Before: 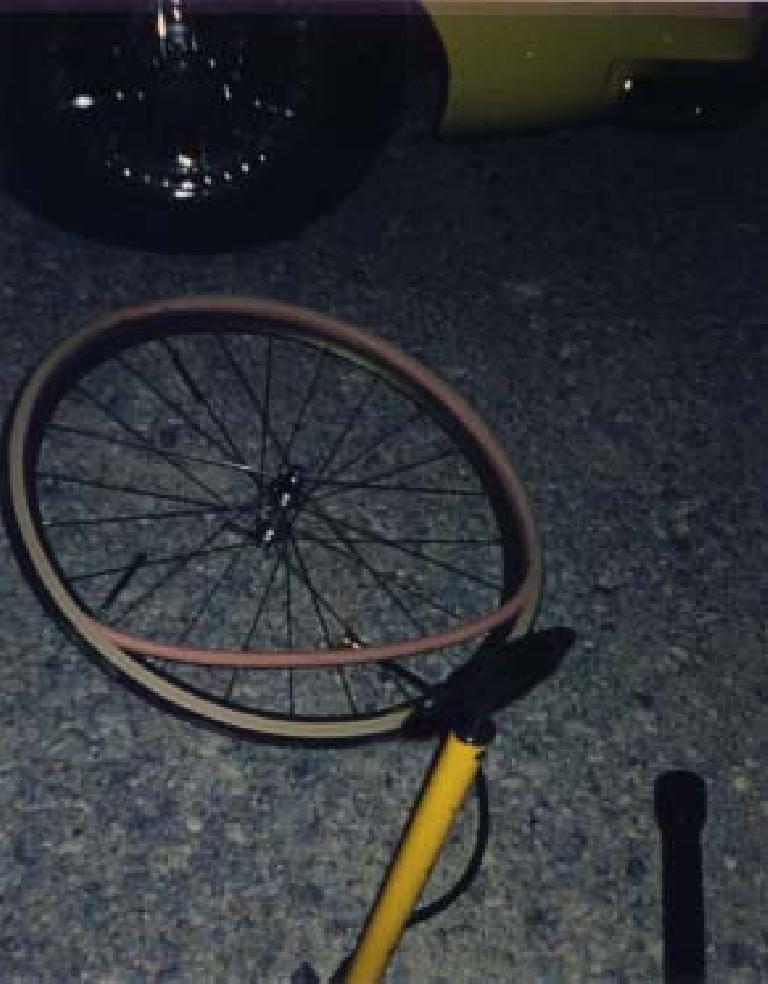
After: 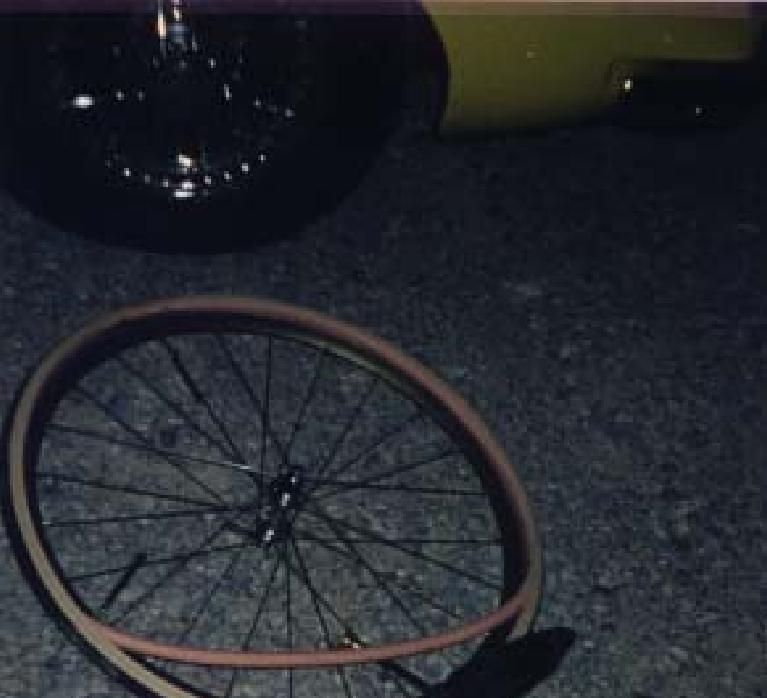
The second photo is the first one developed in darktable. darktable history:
crop: right 0%, bottom 29.007%
